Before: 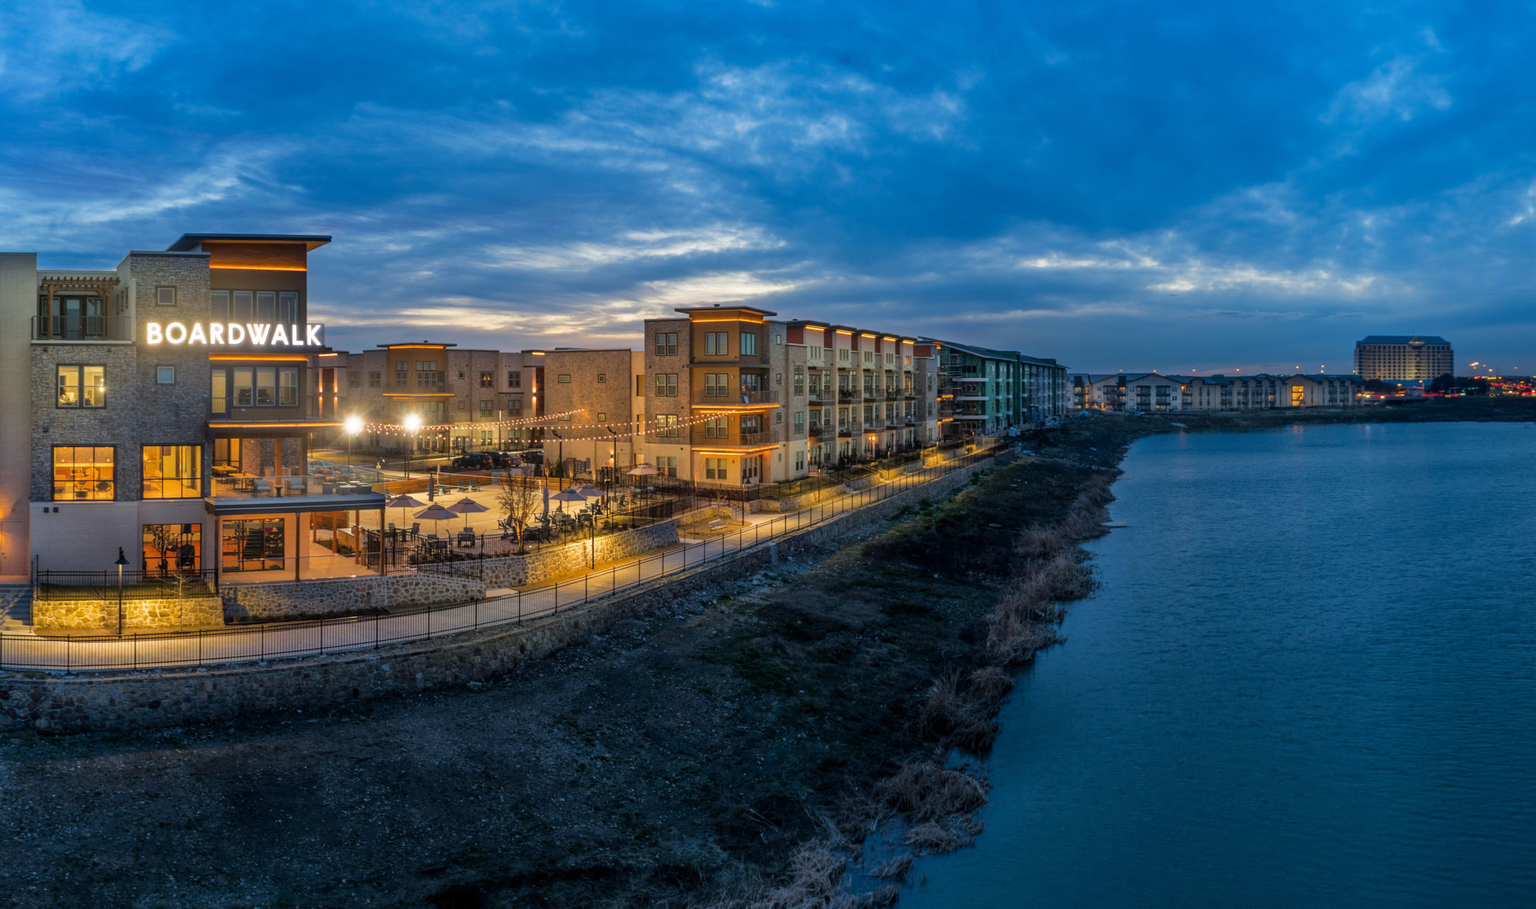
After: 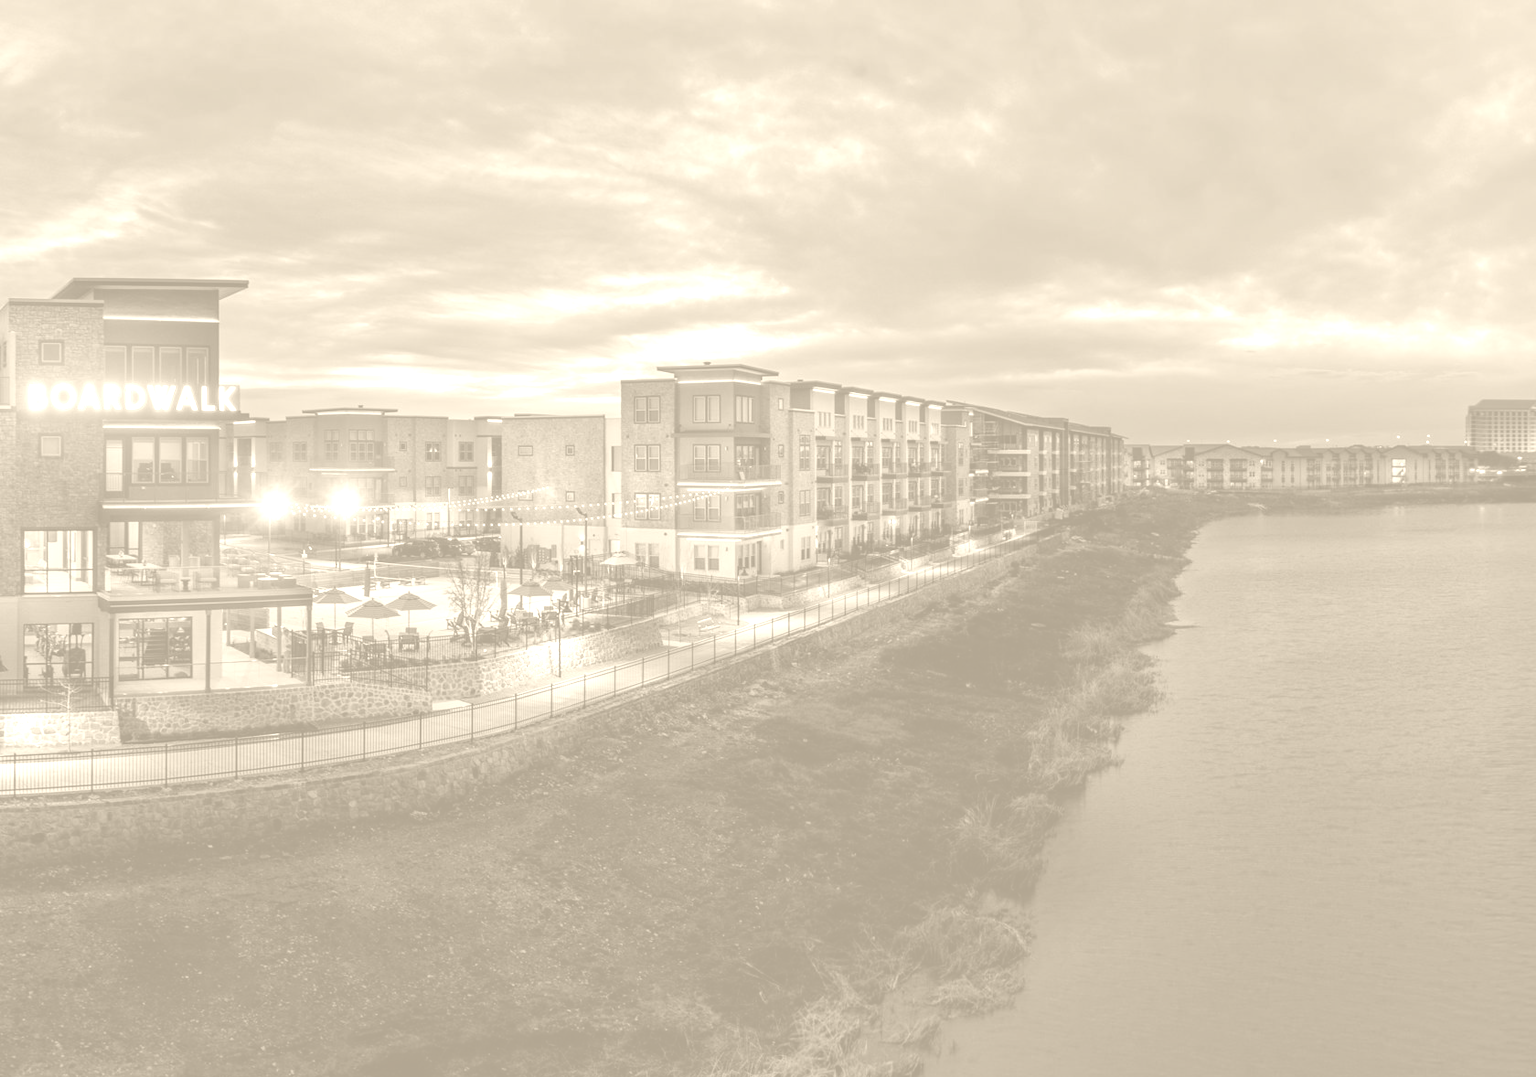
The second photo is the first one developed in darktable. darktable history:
crop: left 8.026%, right 7.374%
contrast brightness saturation: contrast 0.13, brightness -0.05, saturation 0.16
colorize: hue 36°, saturation 71%, lightness 80.79%
